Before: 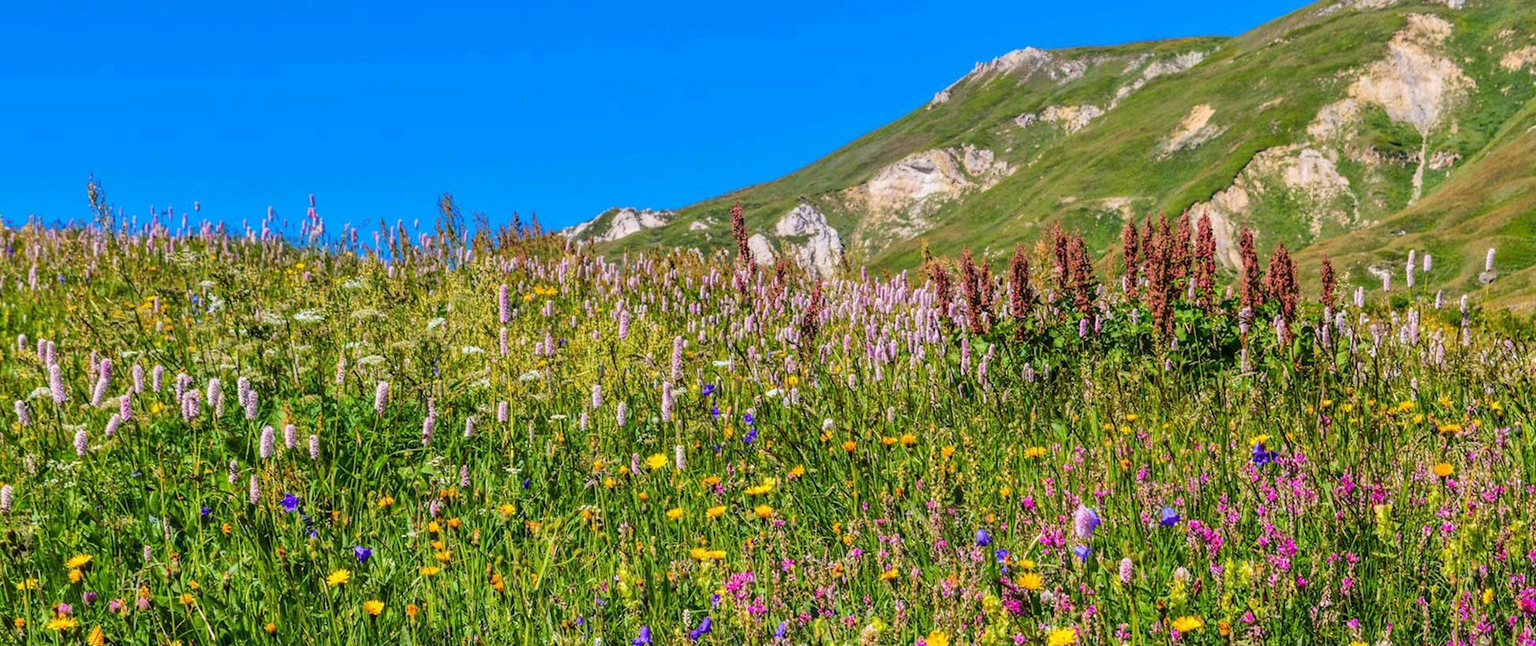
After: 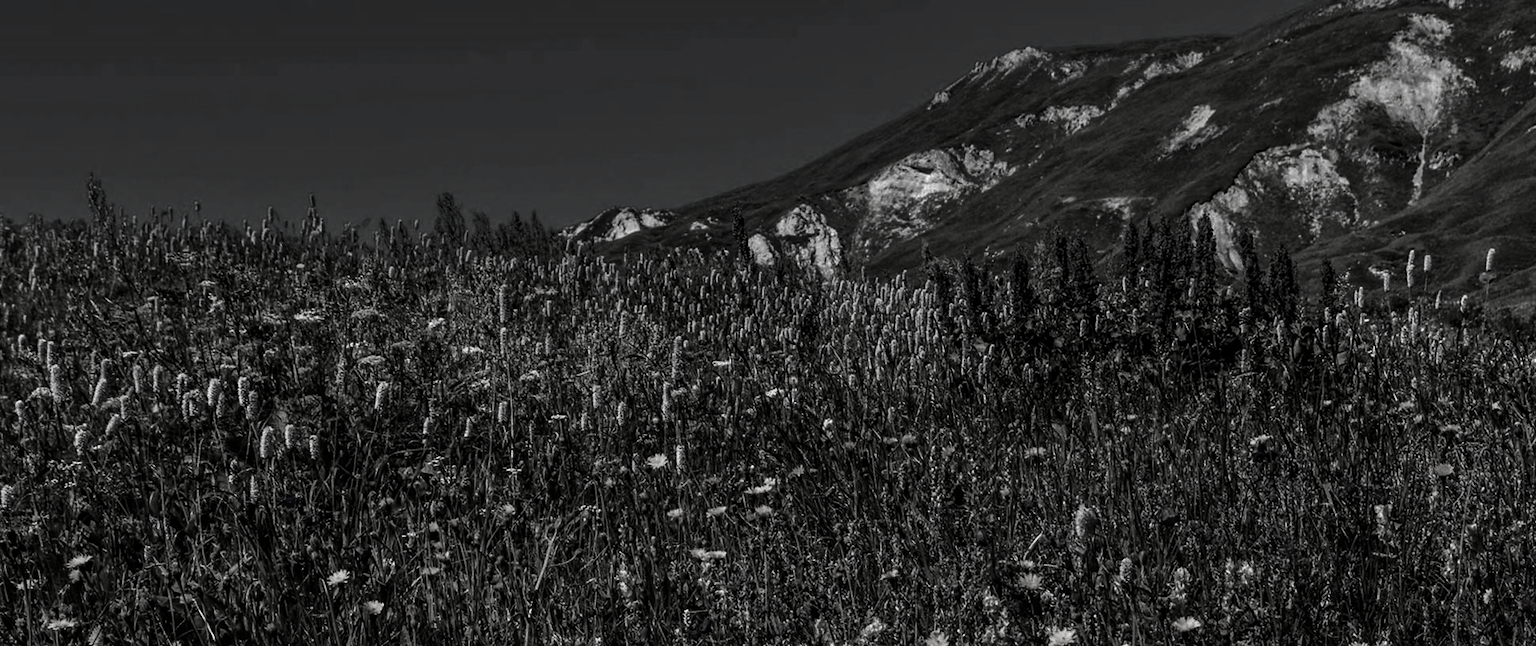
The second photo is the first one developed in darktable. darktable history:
contrast brightness saturation: contrast 0.019, brightness -0.991, saturation -0.989
